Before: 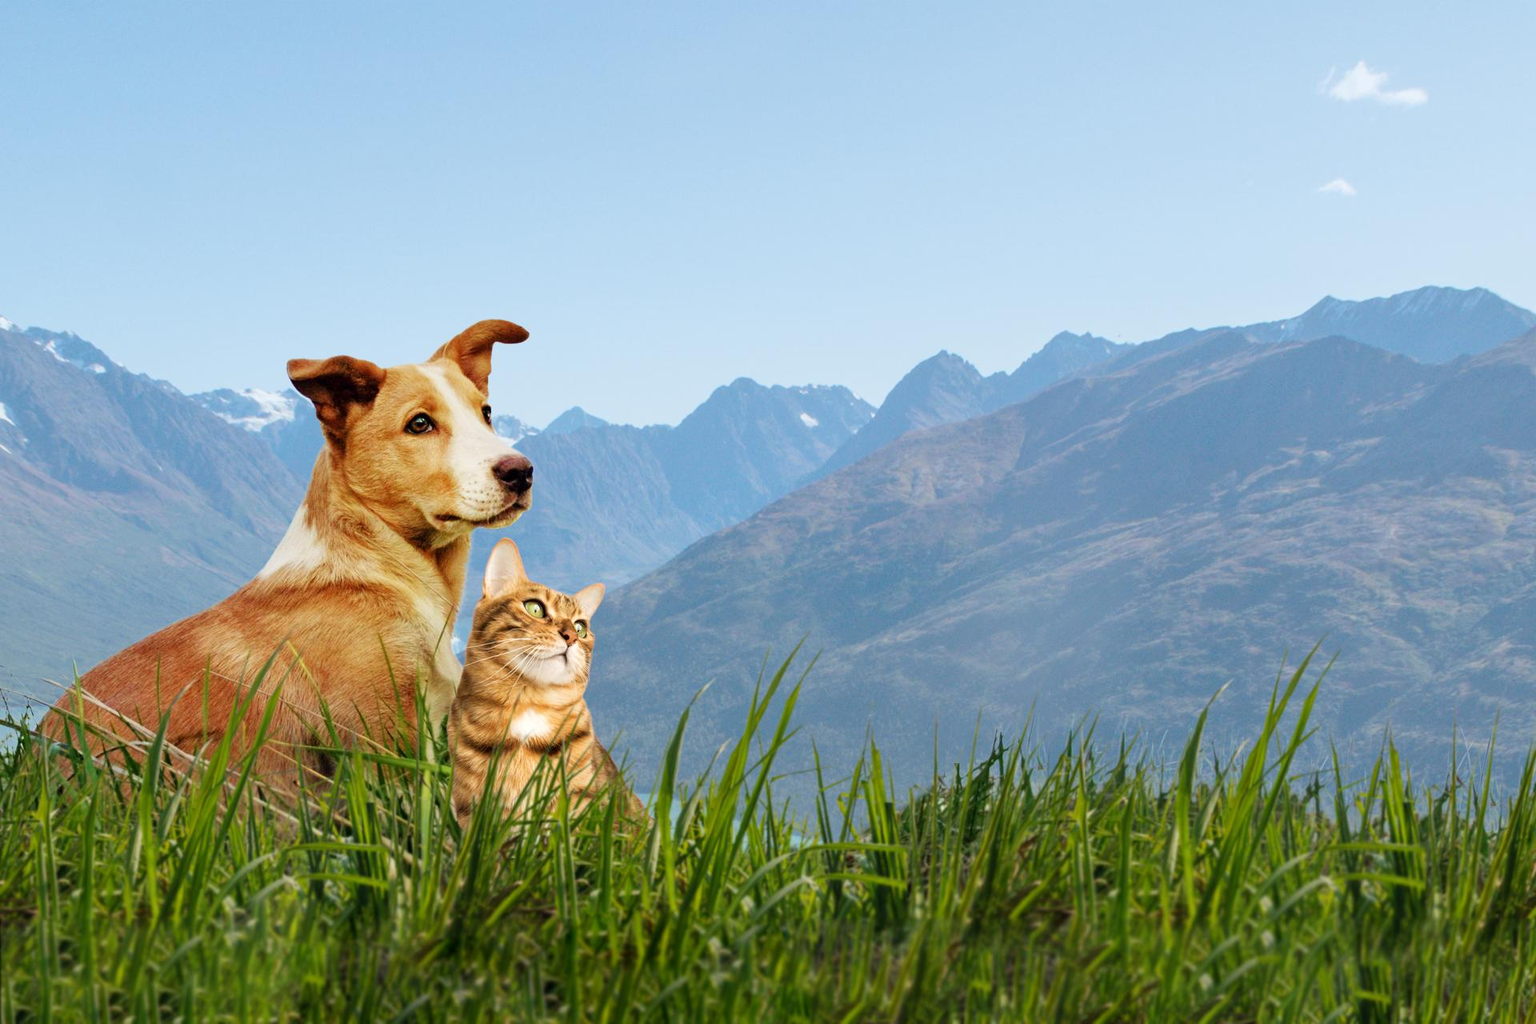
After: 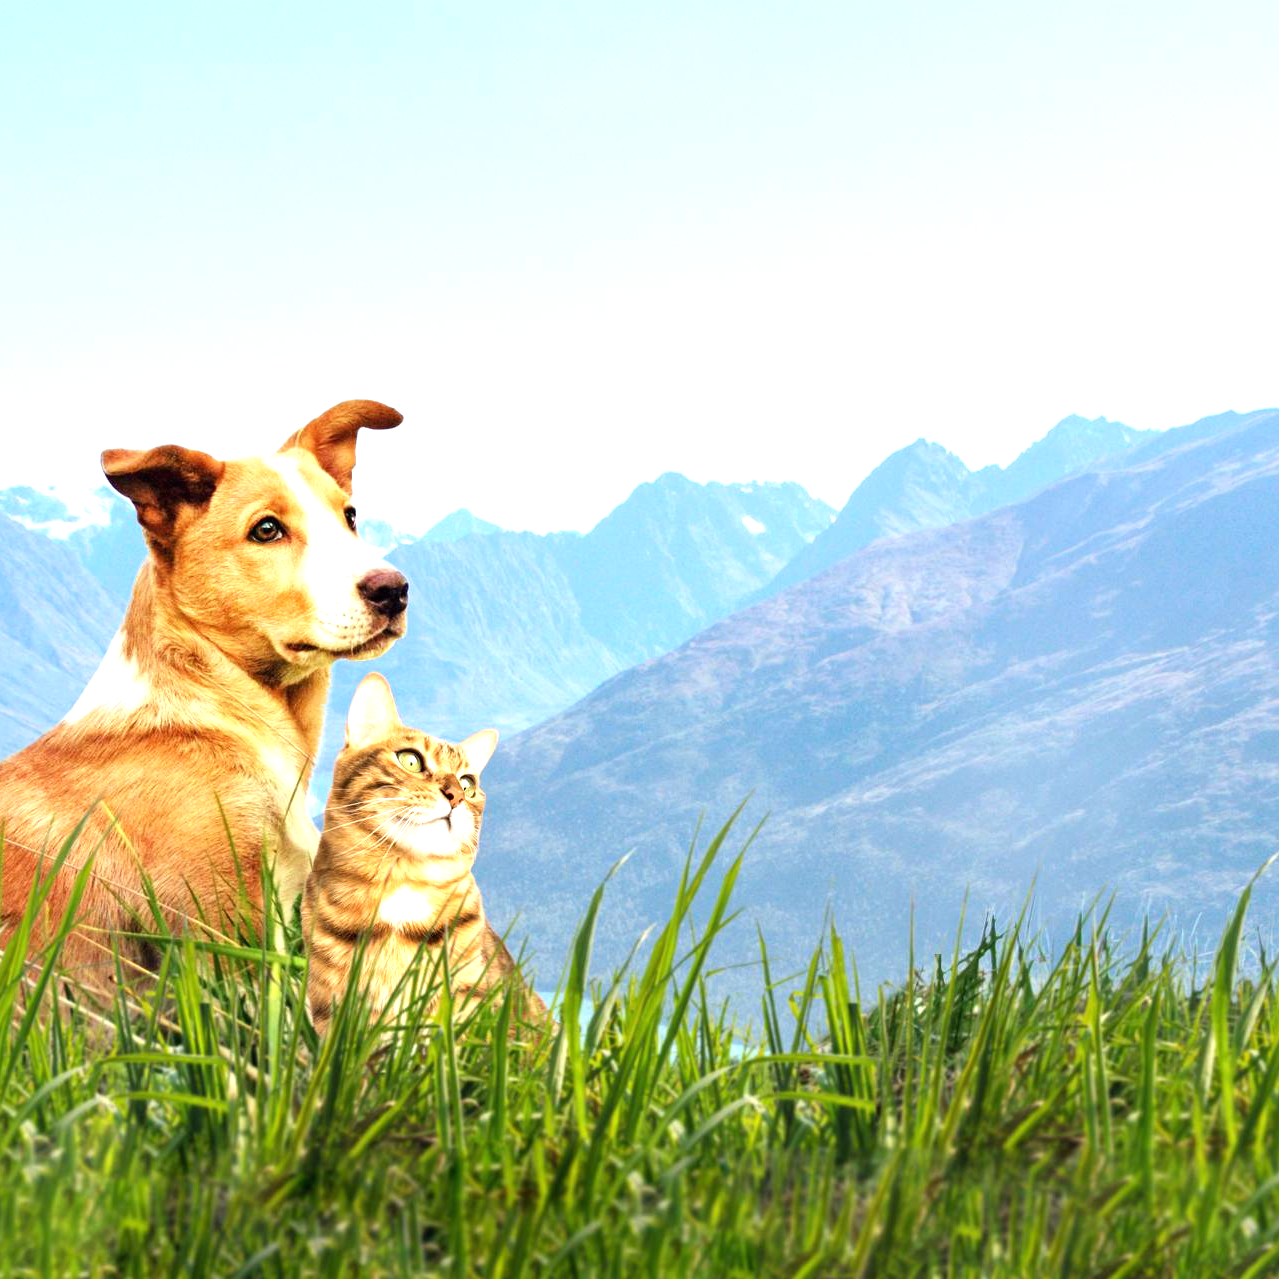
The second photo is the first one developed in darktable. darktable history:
tone equalizer: on, module defaults
crop and rotate: left 13.45%, right 19.91%
exposure: black level correction 0, exposure 1 EV, compensate highlight preservation false
